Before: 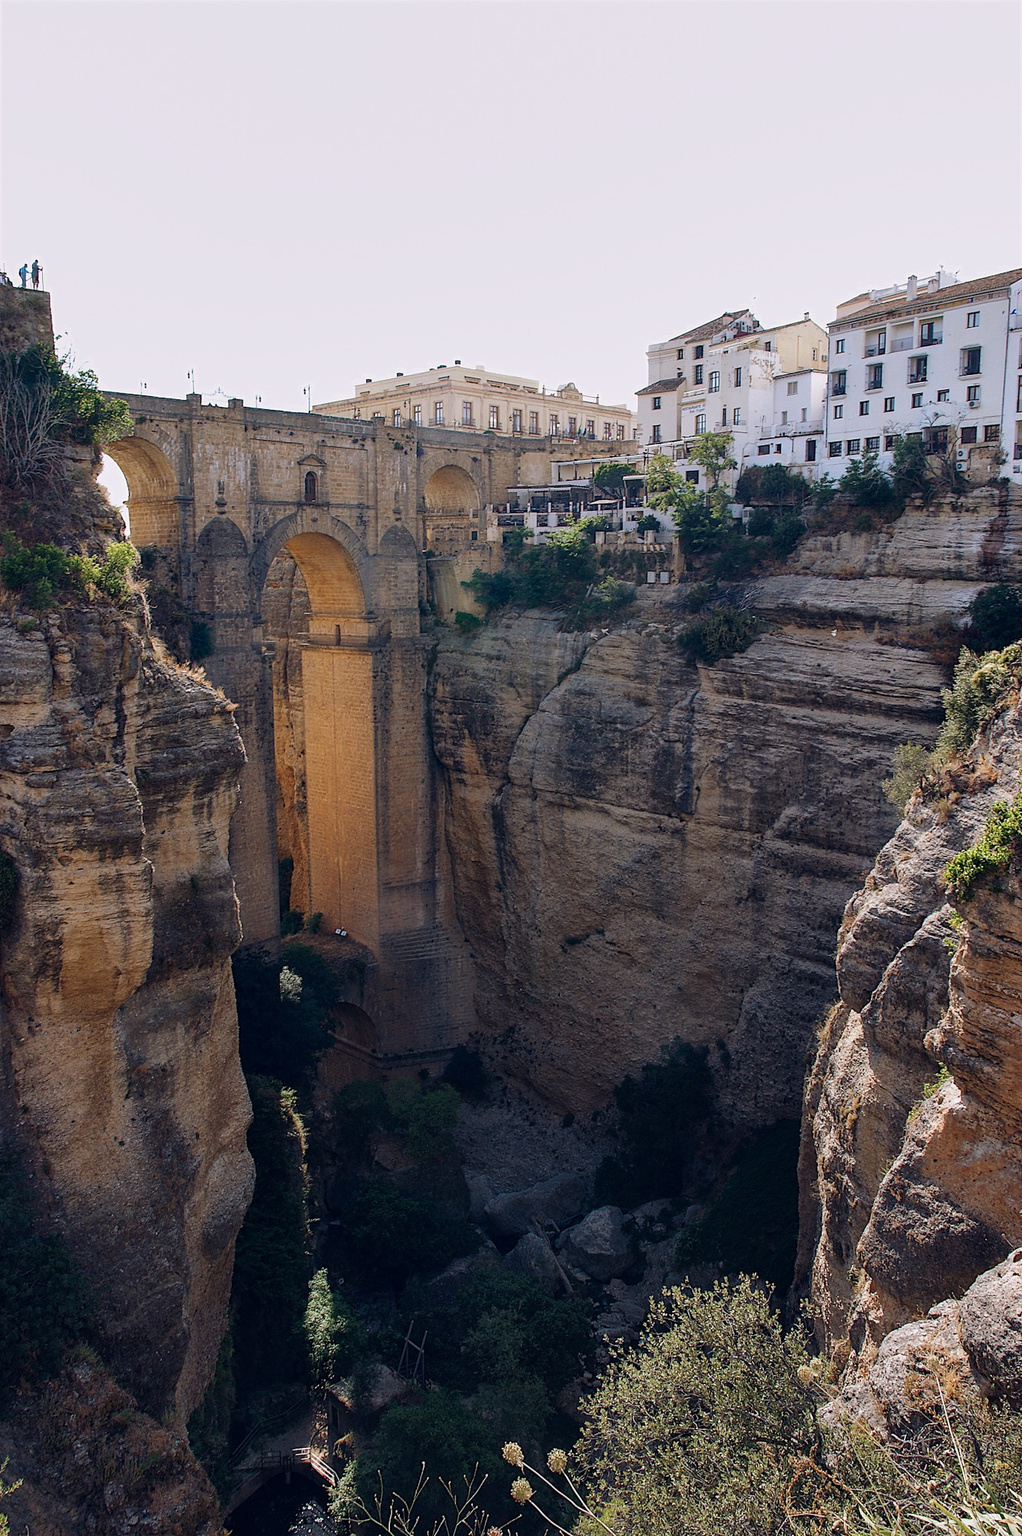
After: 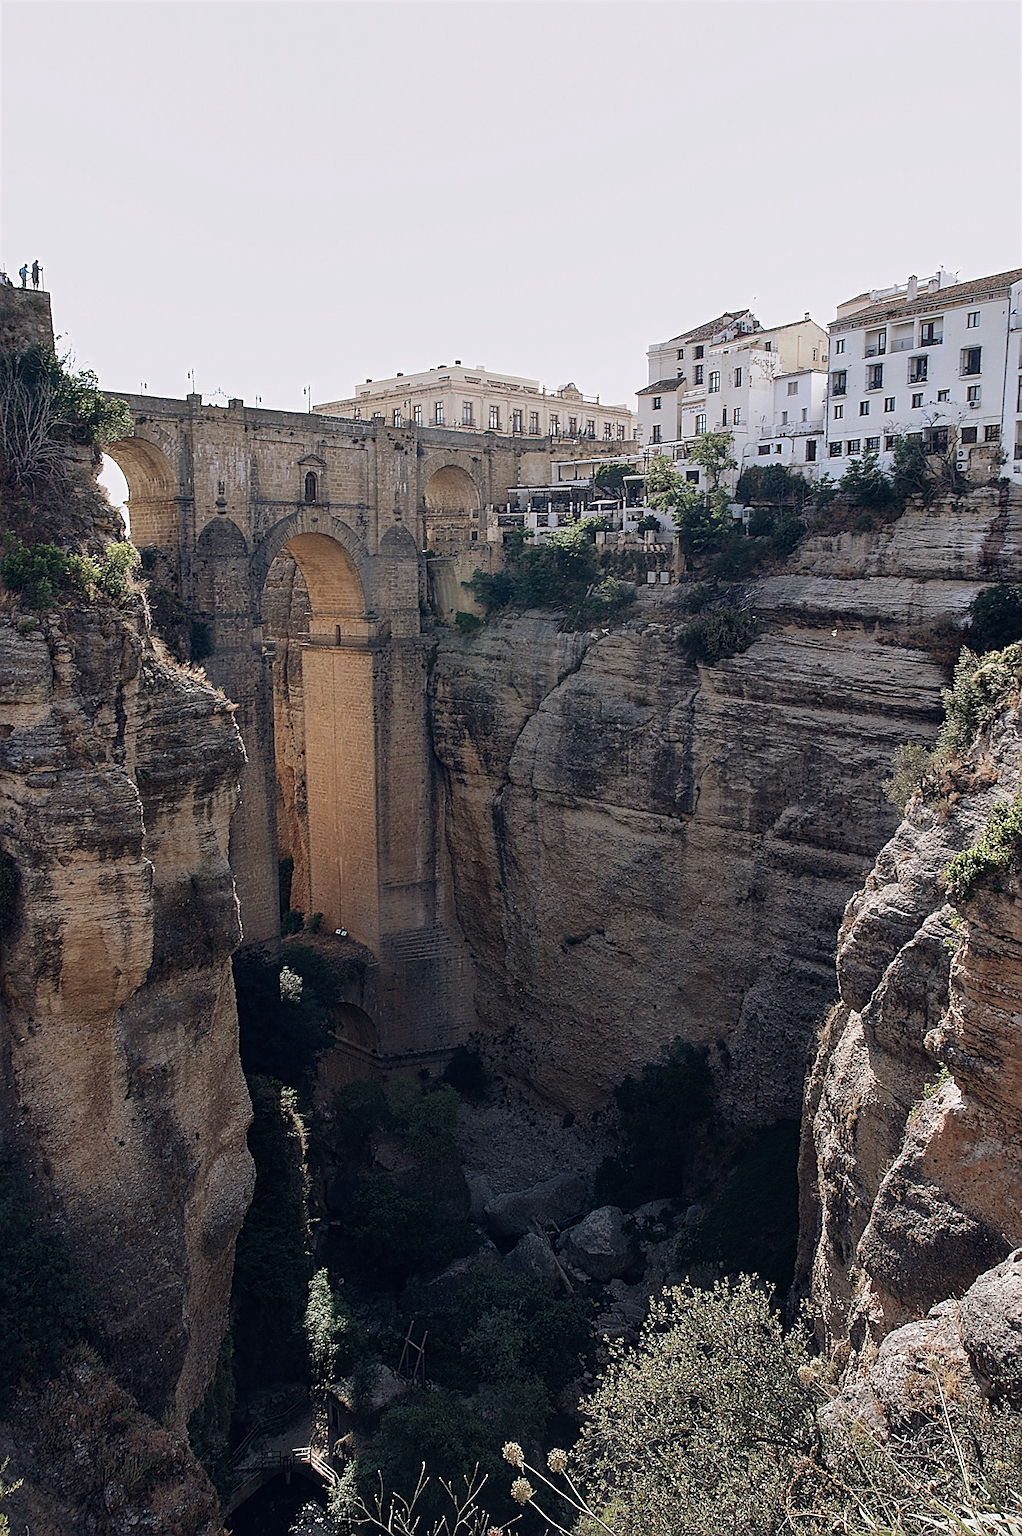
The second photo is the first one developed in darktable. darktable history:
sharpen: on, module defaults
color balance: input saturation 100.43%, contrast fulcrum 14.22%, output saturation 70.41%
